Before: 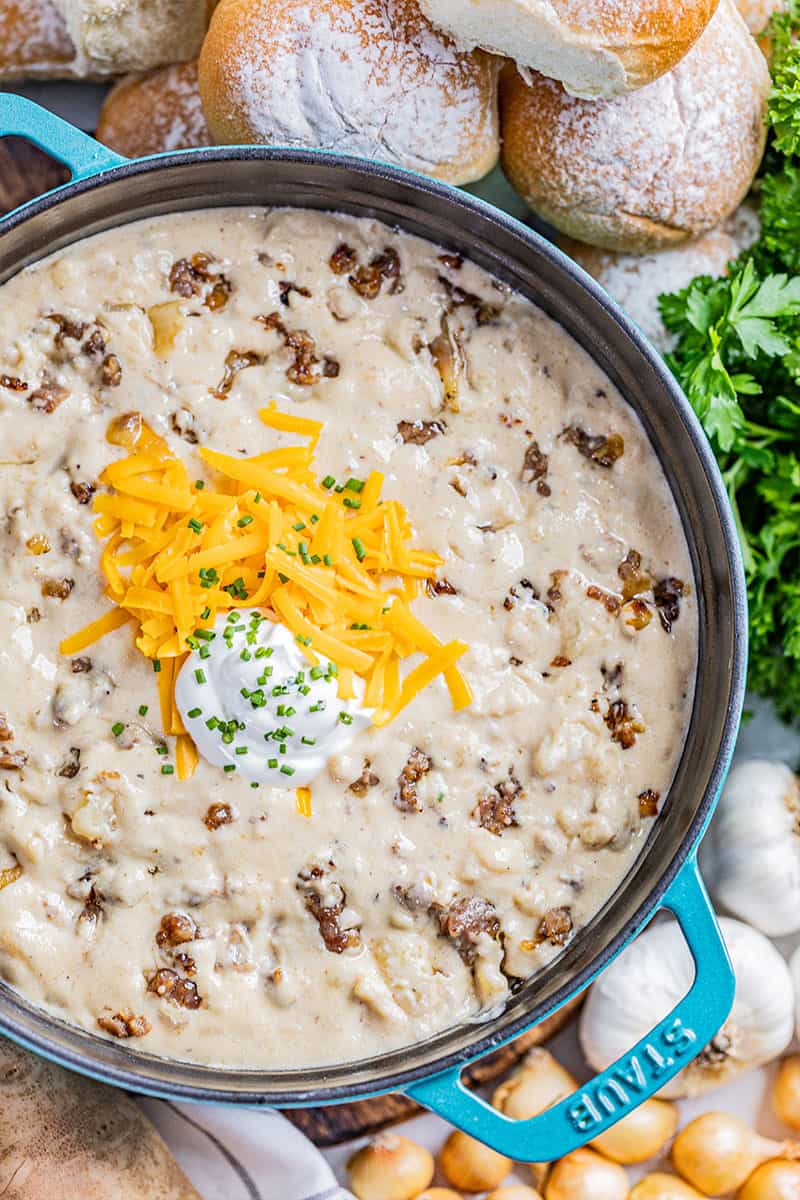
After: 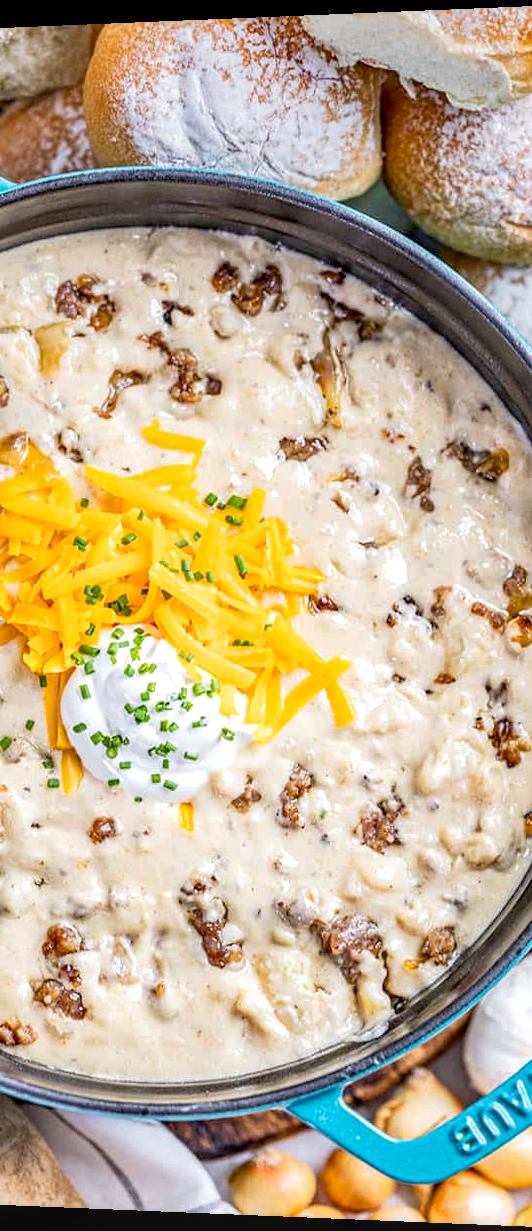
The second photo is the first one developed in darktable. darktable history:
rotate and perspective: lens shift (horizontal) -0.055, automatic cropping off
crop and rotate: left 13.409%, right 19.924%
exposure: black level correction 0.005, exposure 0.286 EV, compensate highlight preservation false
local contrast: detail 110%
